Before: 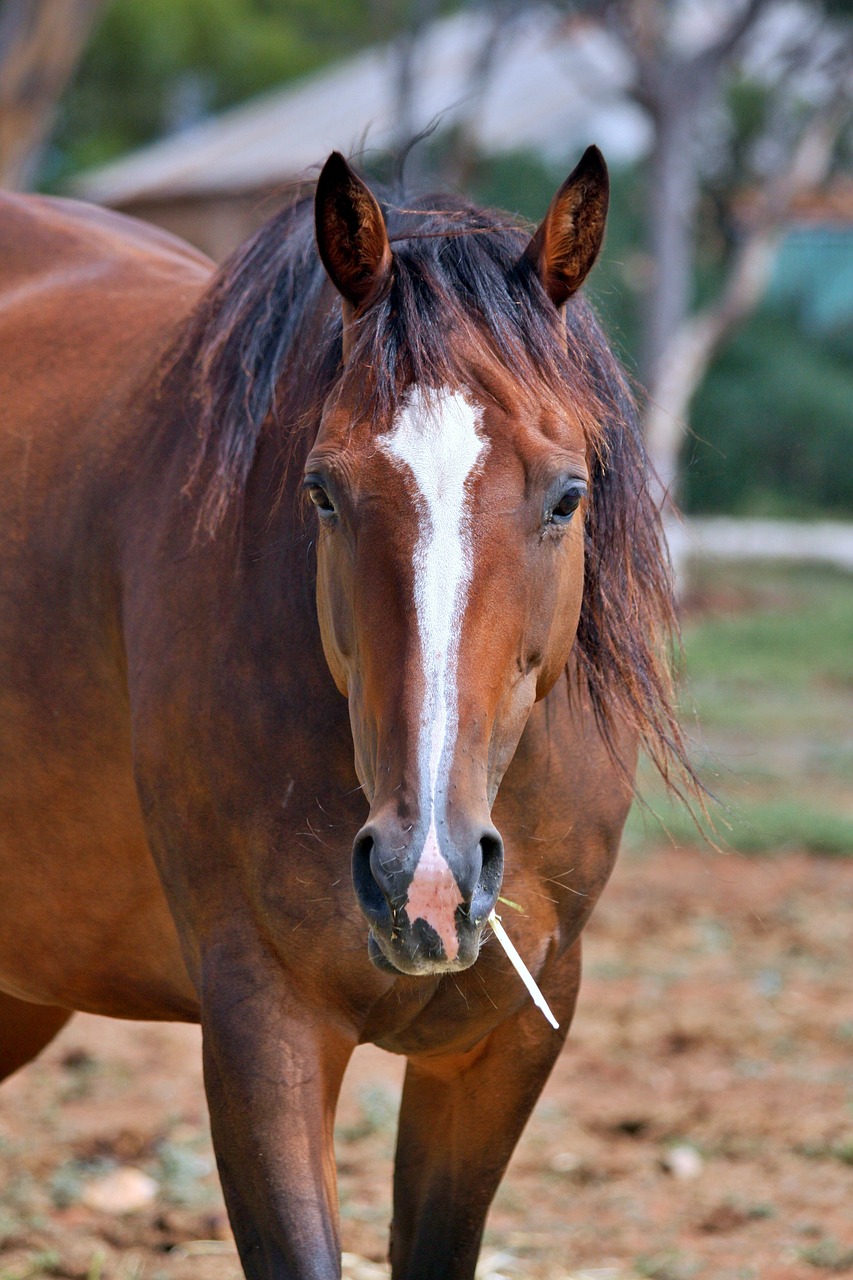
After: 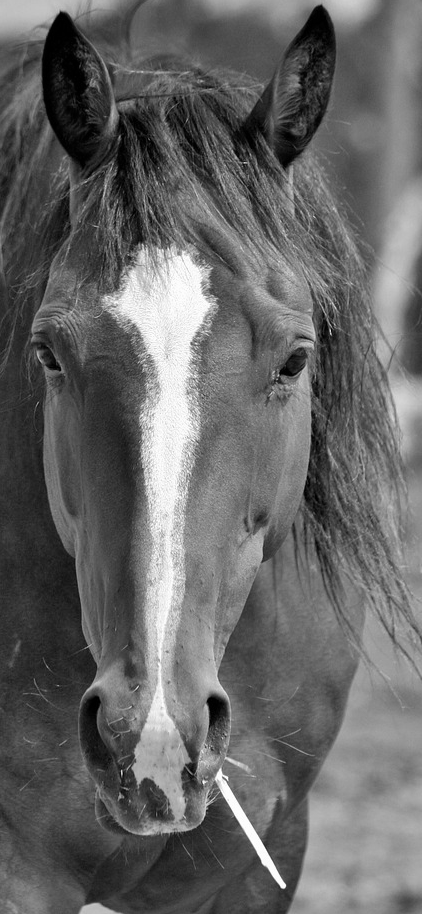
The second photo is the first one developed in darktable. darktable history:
monochrome: on, module defaults
crop: left 32.075%, top 10.976%, right 18.355%, bottom 17.596%
shadows and highlights: soften with gaussian
